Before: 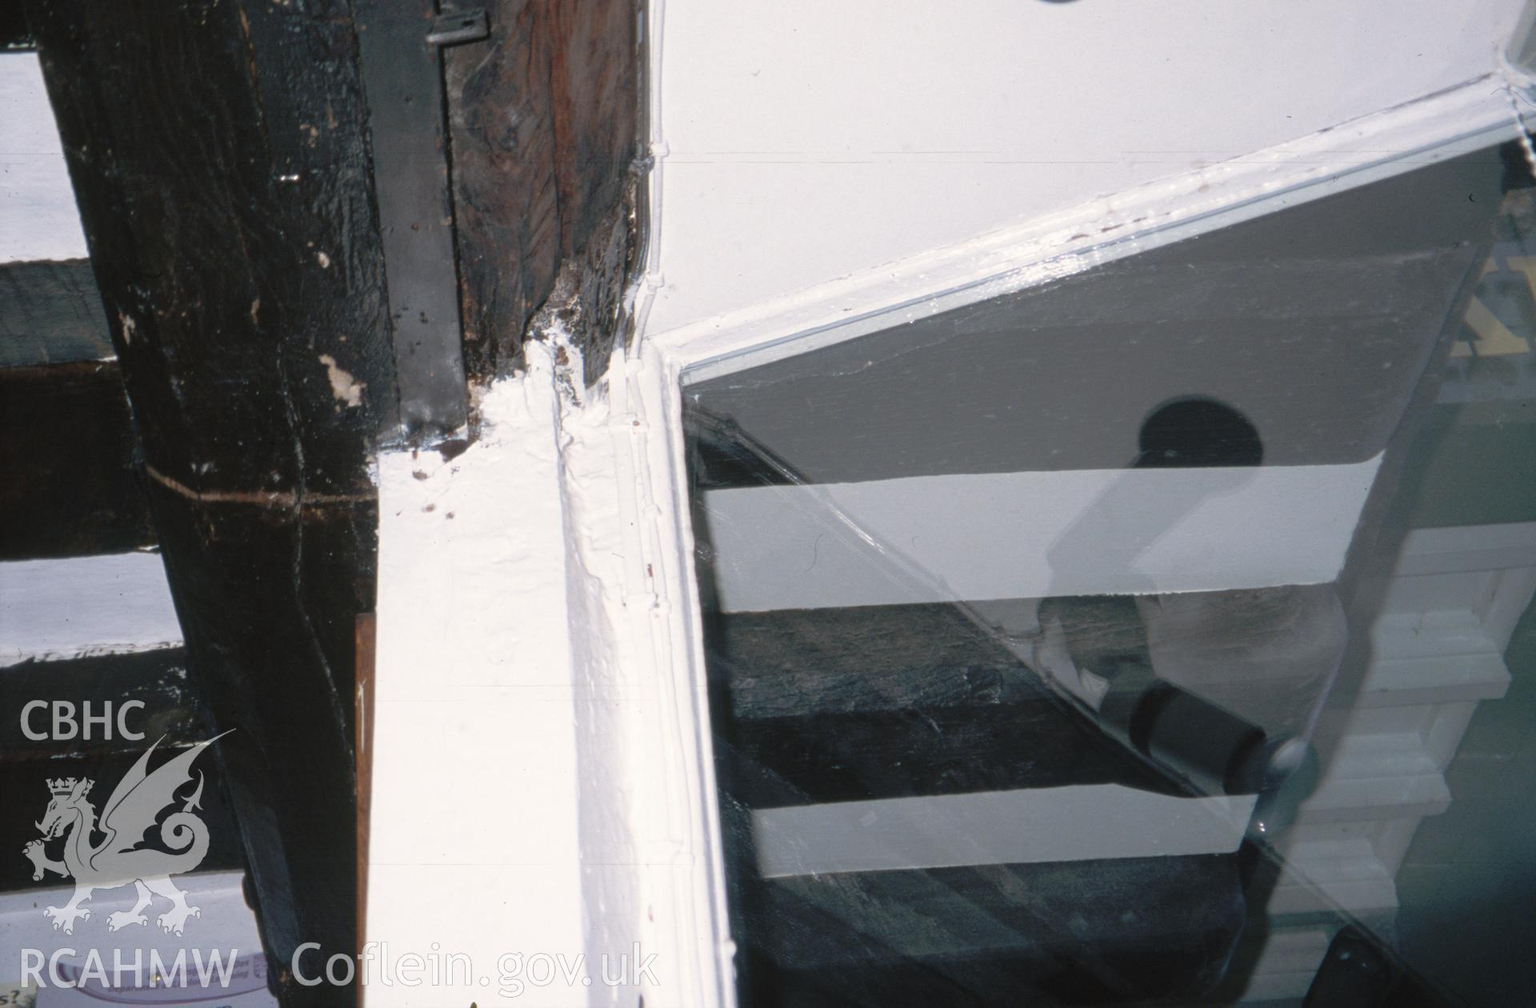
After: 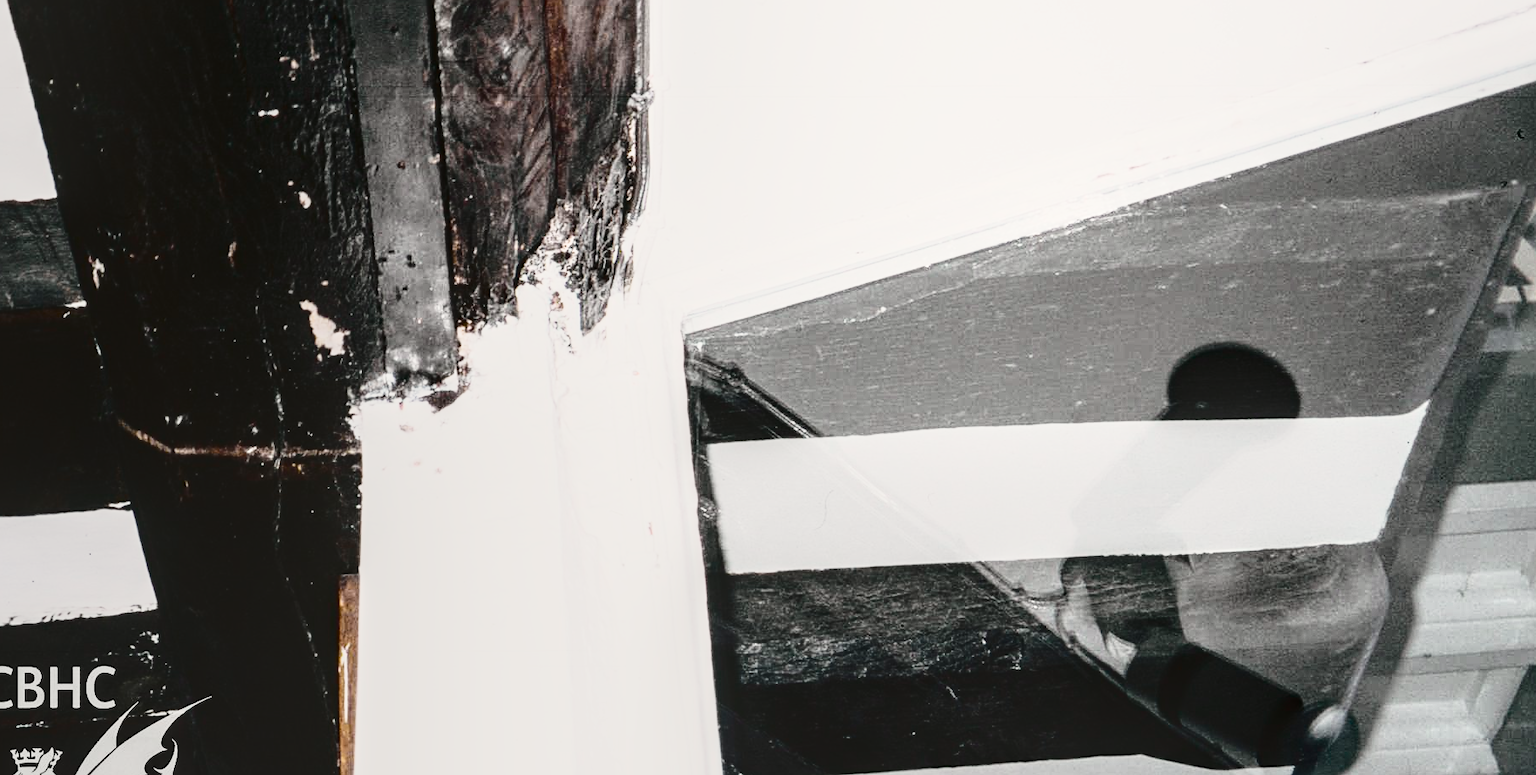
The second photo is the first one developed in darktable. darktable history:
contrast brightness saturation: contrast 0.503, saturation -0.1
local contrast: on, module defaults
tone curve: curves: ch0 [(0, 0.021) (0.049, 0.044) (0.157, 0.131) (0.359, 0.419) (0.469, 0.544) (0.634, 0.722) (0.839, 0.909) (0.998, 0.978)]; ch1 [(0, 0) (0.437, 0.408) (0.472, 0.47) (0.502, 0.503) (0.527, 0.53) (0.564, 0.573) (0.614, 0.654) (0.669, 0.748) (0.859, 0.899) (1, 1)]; ch2 [(0, 0) (0.33, 0.301) (0.421, 0.443) (0.487, 0.504) (0.502, 0.509) (0.535, 0.537) (0.565, 0.595) (0.608, 0.667) (1, 1)], color space Lab, independent channels, preserve colors none
crop: left 2.375%, top 7.125%, right 3.185%, bottom 20.209%
exposure: black level correction 0, exposure 0.704 EV, compensate exposure bias true, compensate highlight preservation false
filmic rgb: black relative exposure -16 EV, white relative exposure 6.93 EV, hardness 4.72, preserve chrominance no, color science v5 (2021), contrast in shadows safe, contrast in highlights safe
sharpen: radius 2.152, amount 0.387, threshold 0.237
